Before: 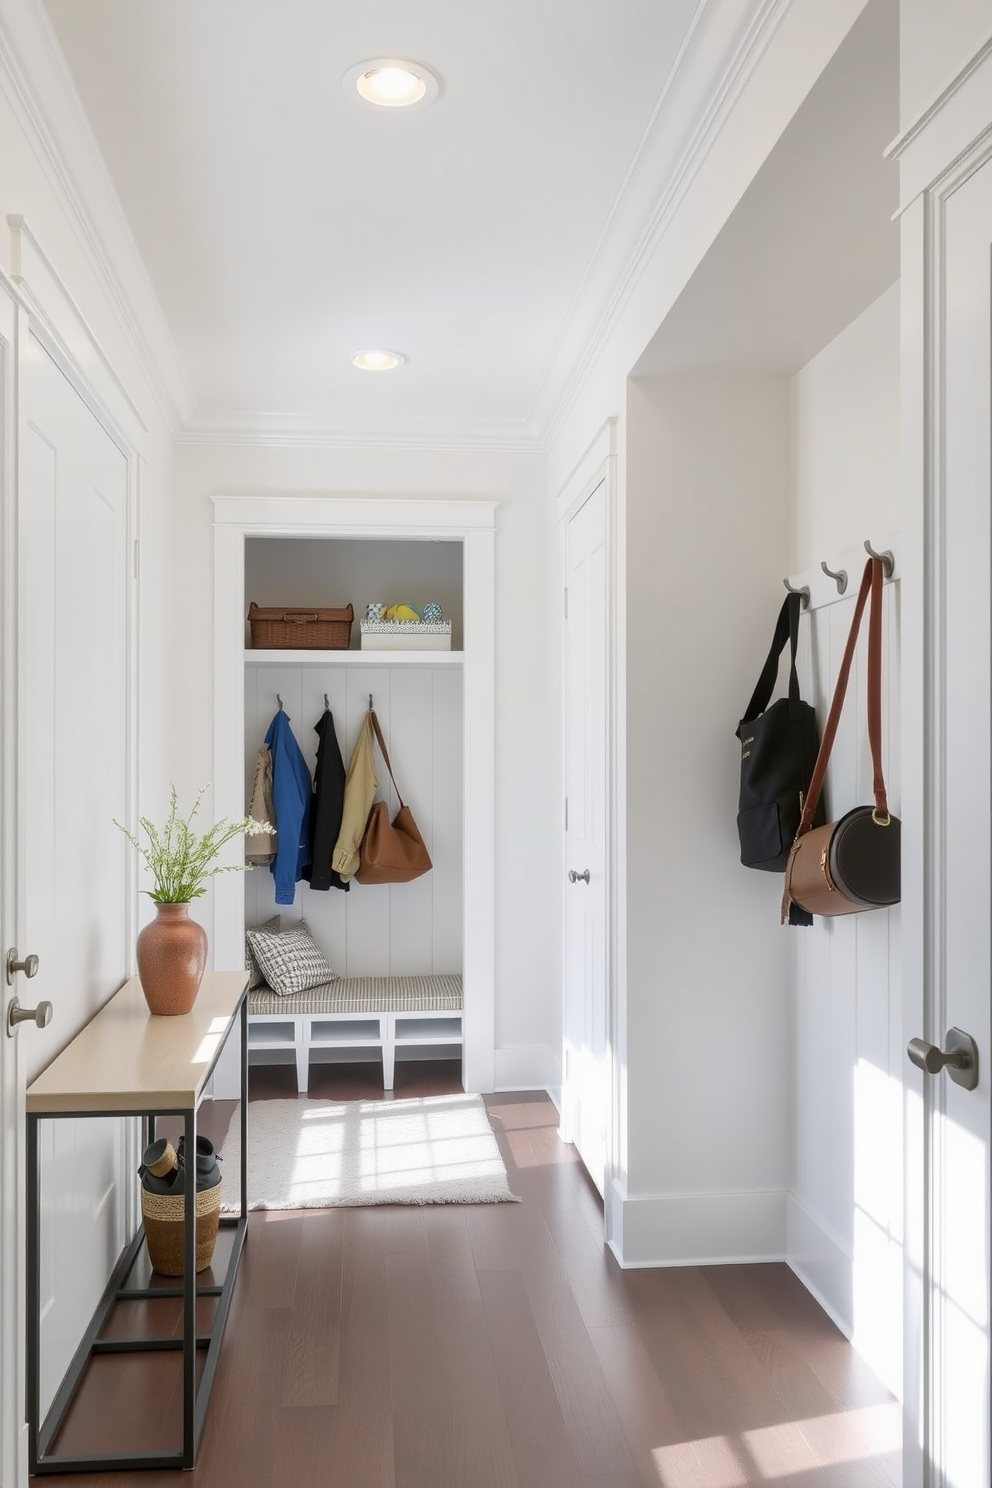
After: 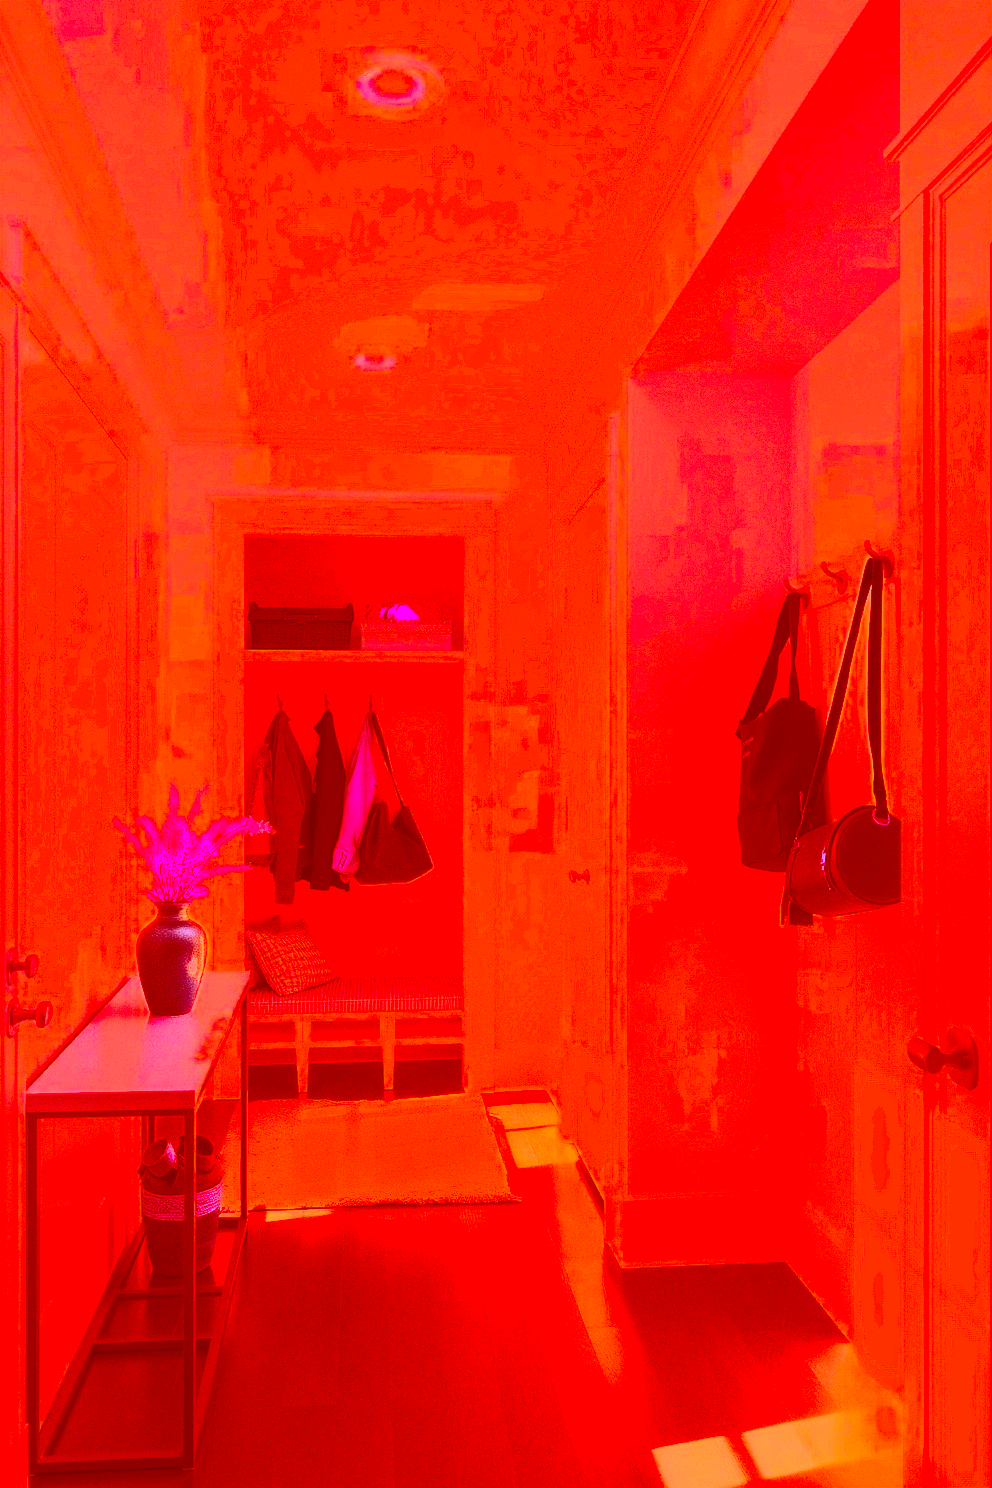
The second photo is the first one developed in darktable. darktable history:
contrast brightness saturation: contrast 0.43, brightness 0.56, saturation -0.19
color balance rgb: linear chroma grading › global chroma 40.15%, perceptual saturation grading › global saturation 60.58%, perceptual saturation grading › highlights 20.44%, perceptual saturation grading › shadows -50.36%, perceptual brilliance grading › highlights 2.19%, perceptual brilliance grading › mid-tones -50.36%, perceptual brilliance grading › shadows -50.36%
white balance: red 0.978, blue 0.999
grain: on, module defaults
color correction: highlights a* -39.68, highlights b* -40, shadows a* -40, shadows b* -40, saturation -3
